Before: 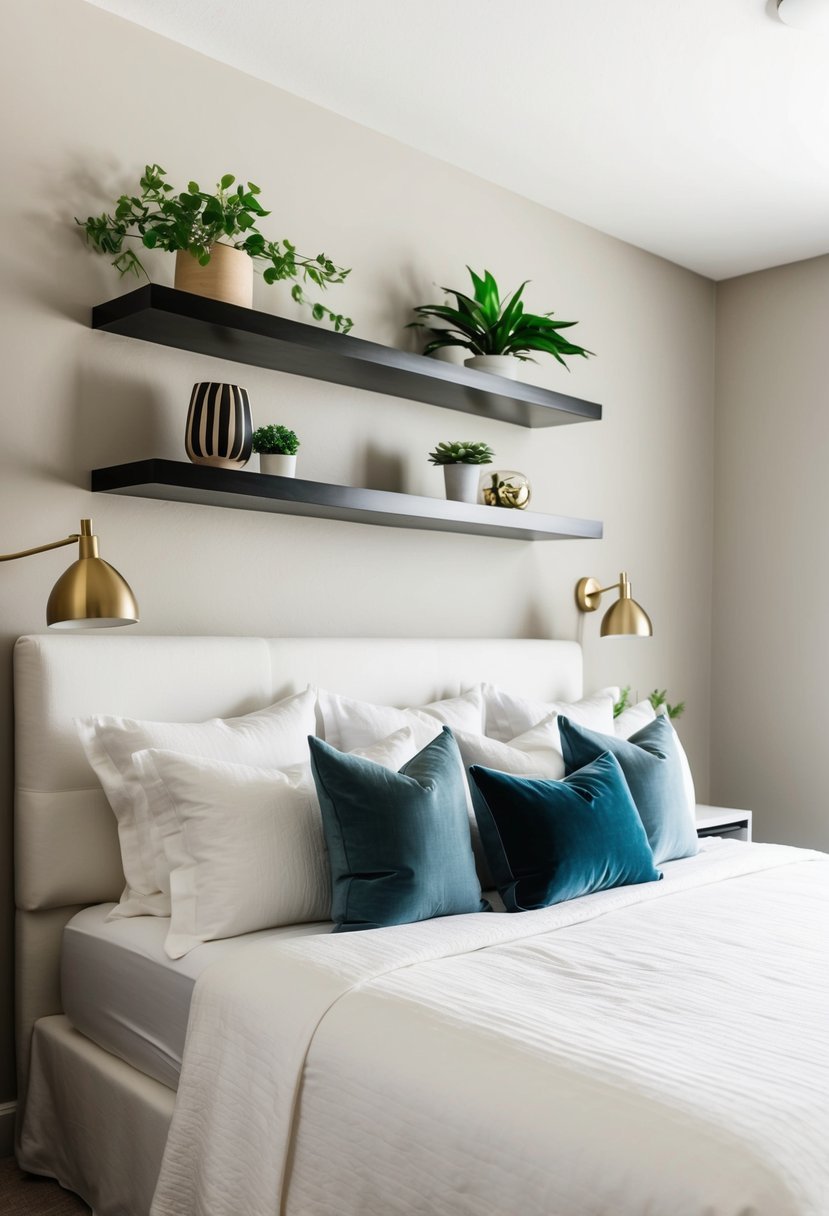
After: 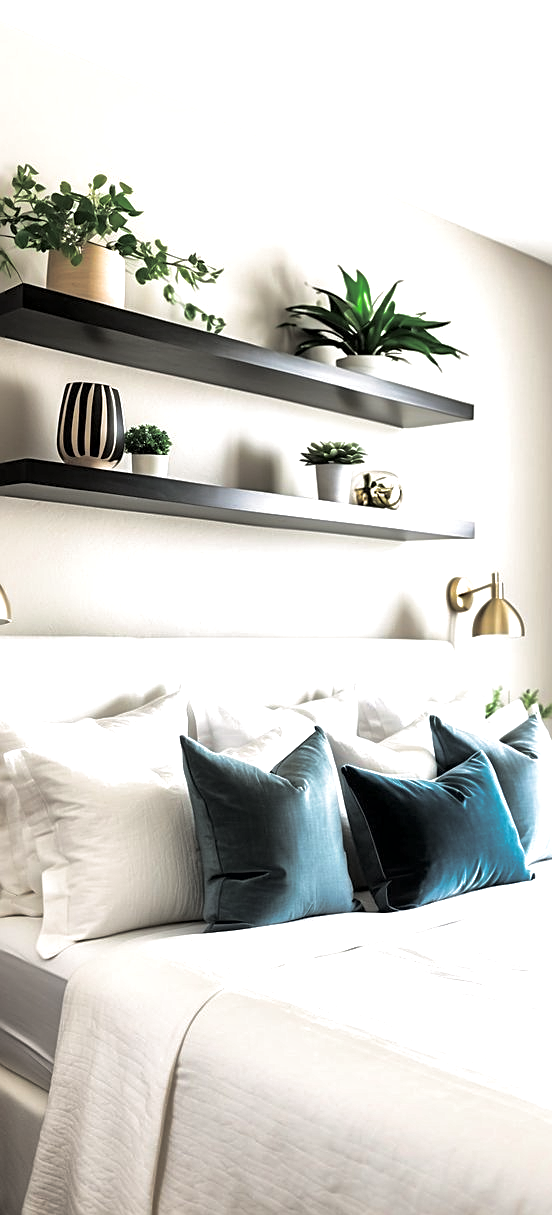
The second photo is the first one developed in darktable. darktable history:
crop and rotate: left 15.546%, right 17.787%
local contrast: mode bilateral grid, contrast 20, coarseness 50, detail 171%, midtone range 0.2
exposure: exposure 0.74 EV, compensate highlight preservation false
split-toning: shadows › hue 36°, shadows › saturation 0.05, highlights › hue 10.8°, highlights › saturation 0.15, compress 40%
sharpen: on, module defaults
